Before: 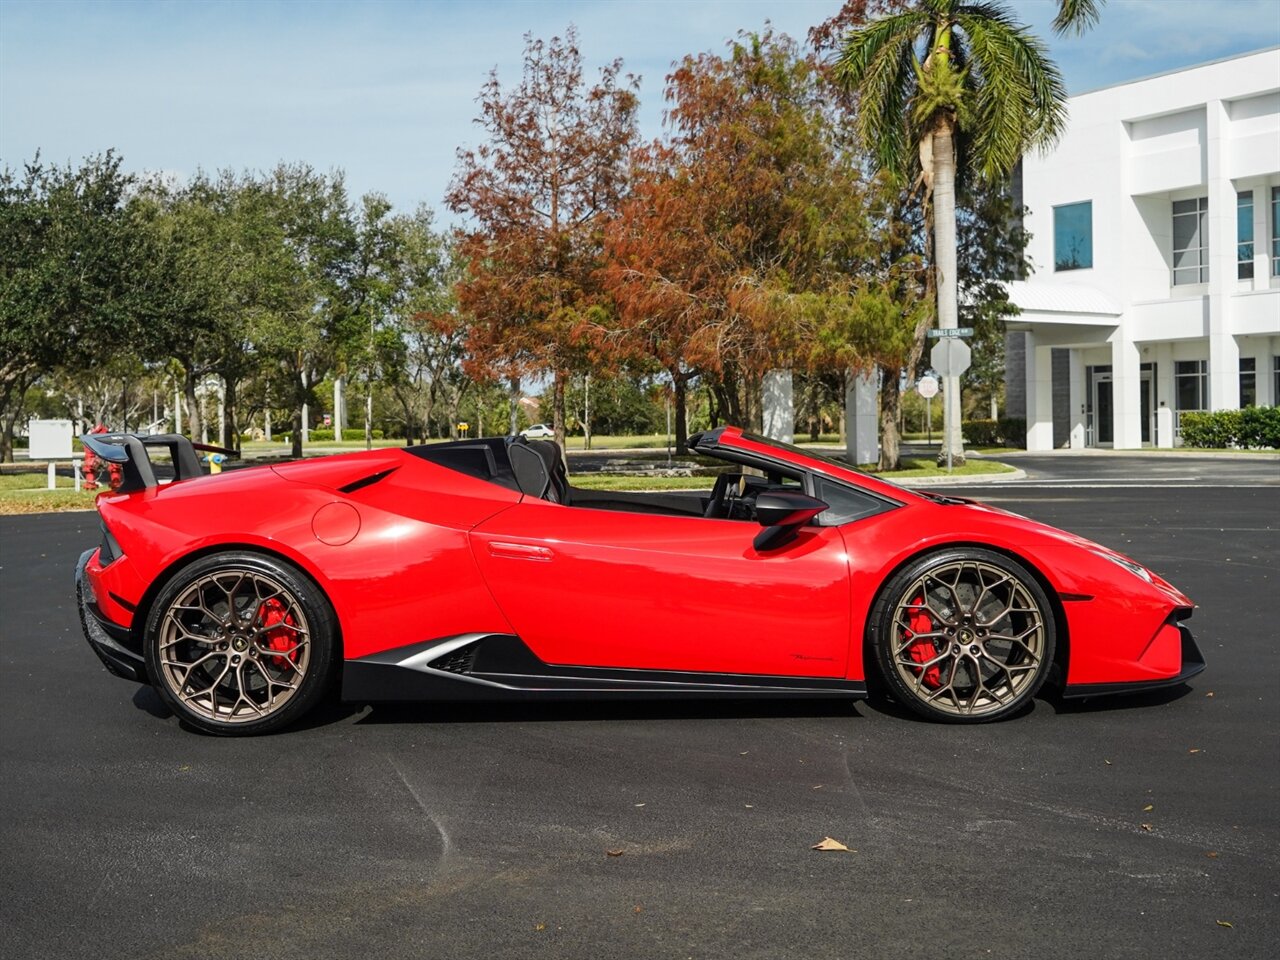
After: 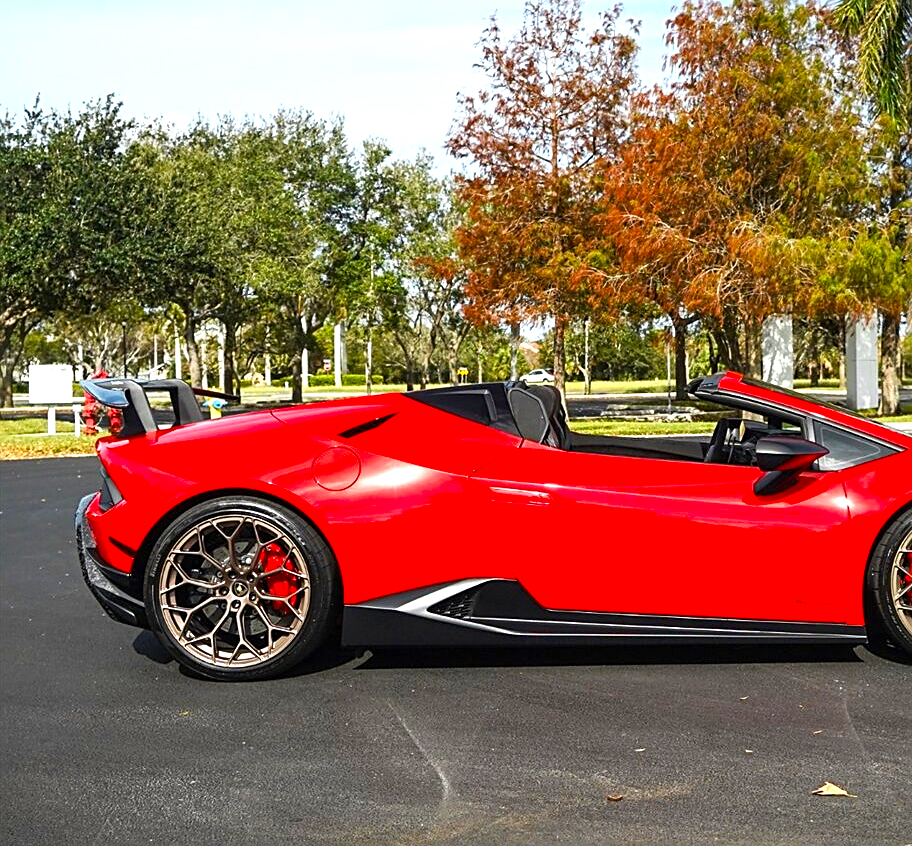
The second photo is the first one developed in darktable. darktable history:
exposure: black level correction 0, exposure 0.7 EV, compensate exposure bias true, compensate highlight preservation false
crop: top 5.803%, right 27.864%, bottom 5.804%
color balance rgb: linear chroma grading › shadows 16%, perceptual saturation grading › global saturation 8%, perceptual saturation grading › shadows 4%, perceptual brilliance grading › global brilliance 2%, perceptual brilliance grading › highlights 8%, perceptual brilliance grading › shadows -4%, global vibrance 16%, saturation formula JzAzBz (2021)
sharpen: on, module defaults
